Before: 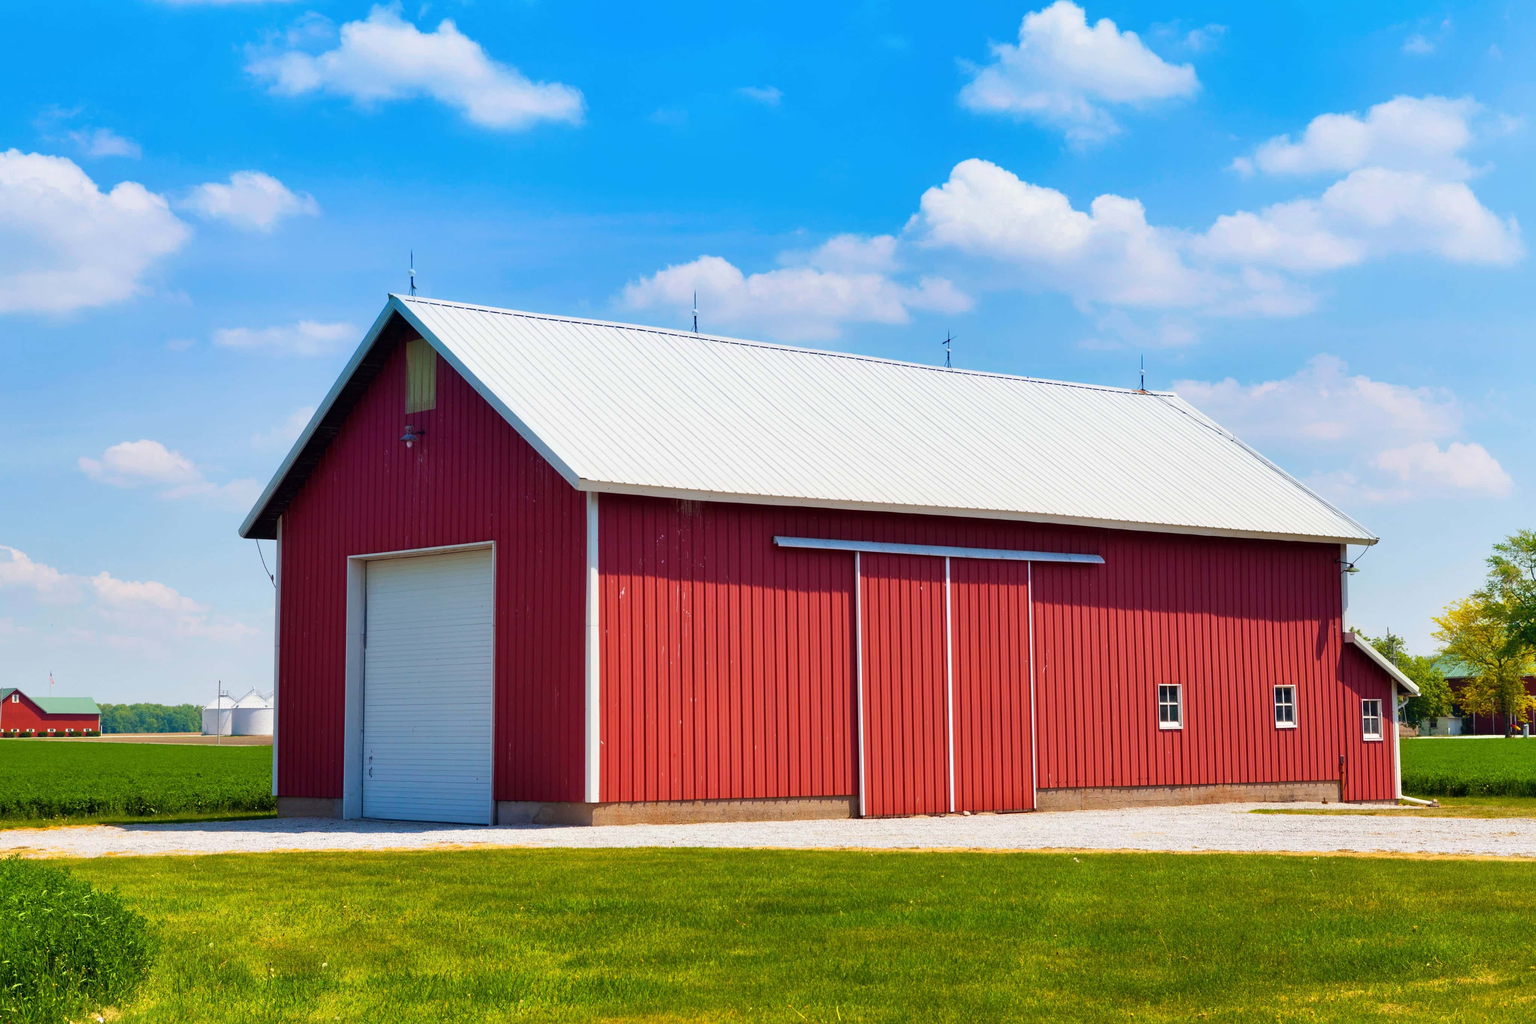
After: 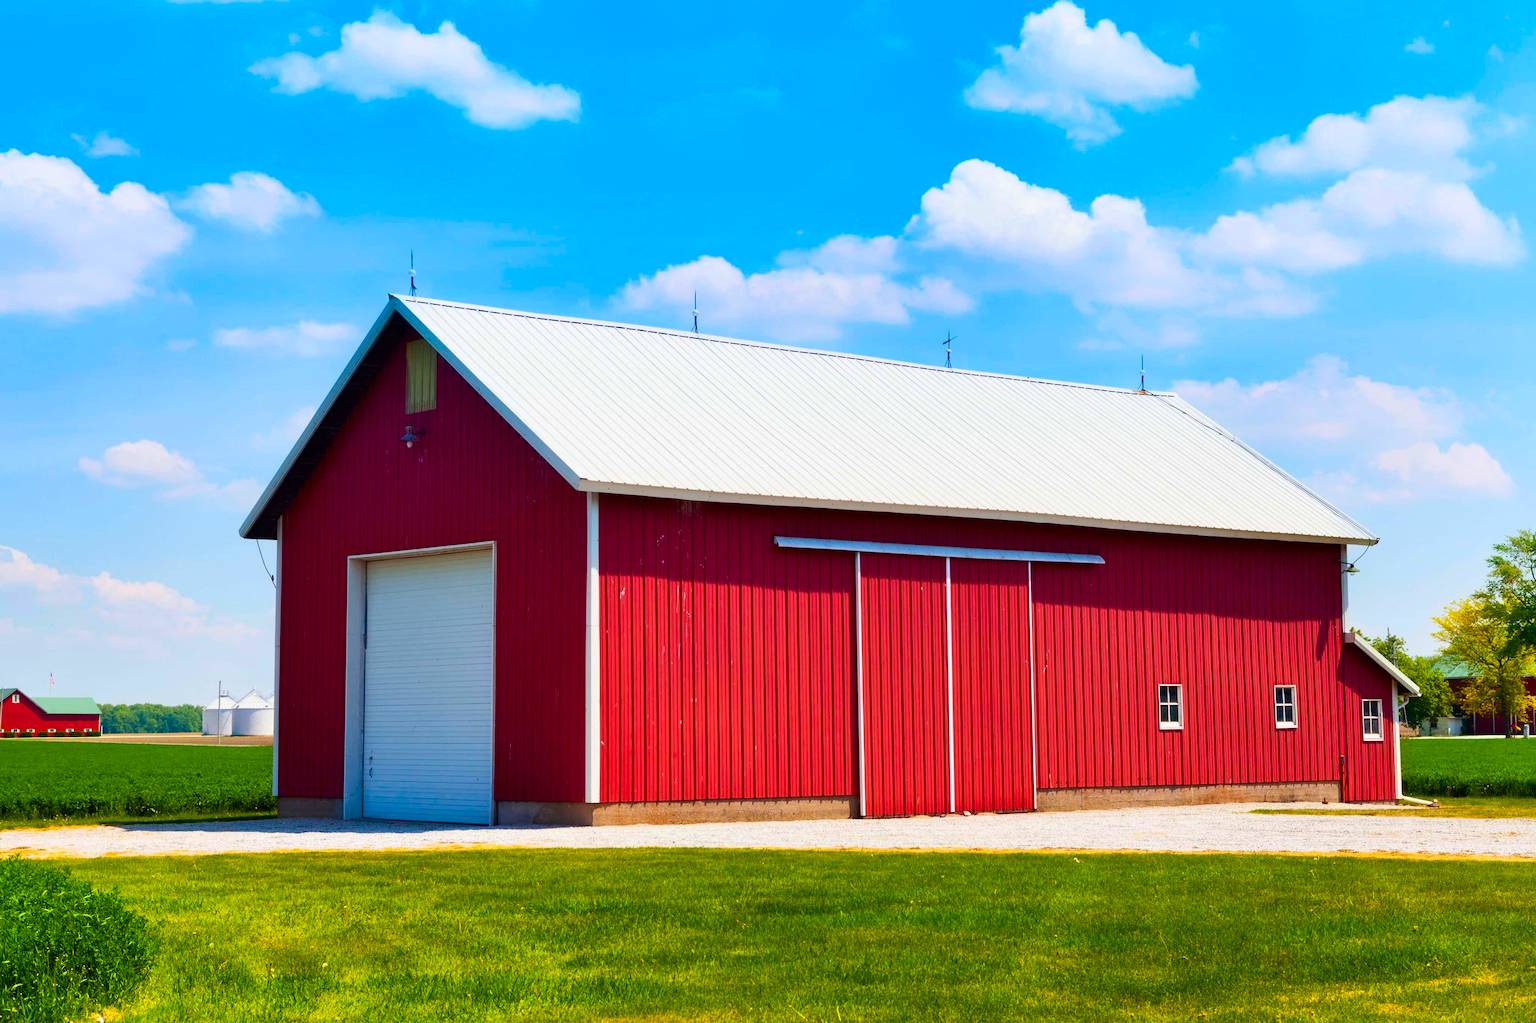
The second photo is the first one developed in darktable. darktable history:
contrast brightness saturation: contrast 0.157, saturation 0.326
